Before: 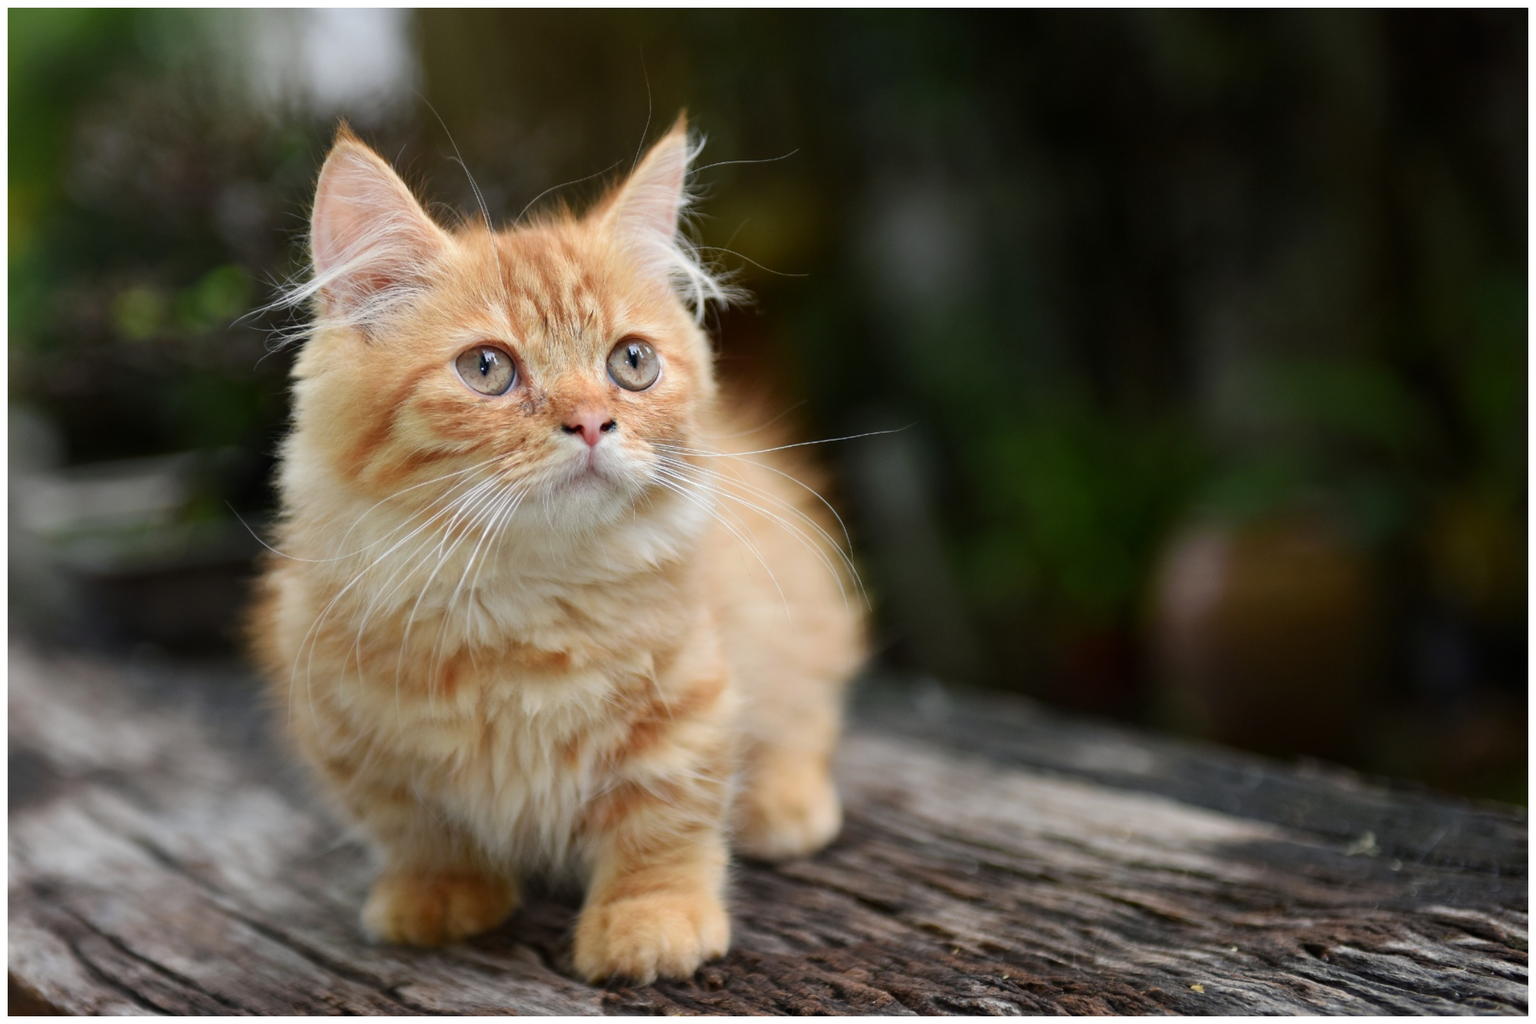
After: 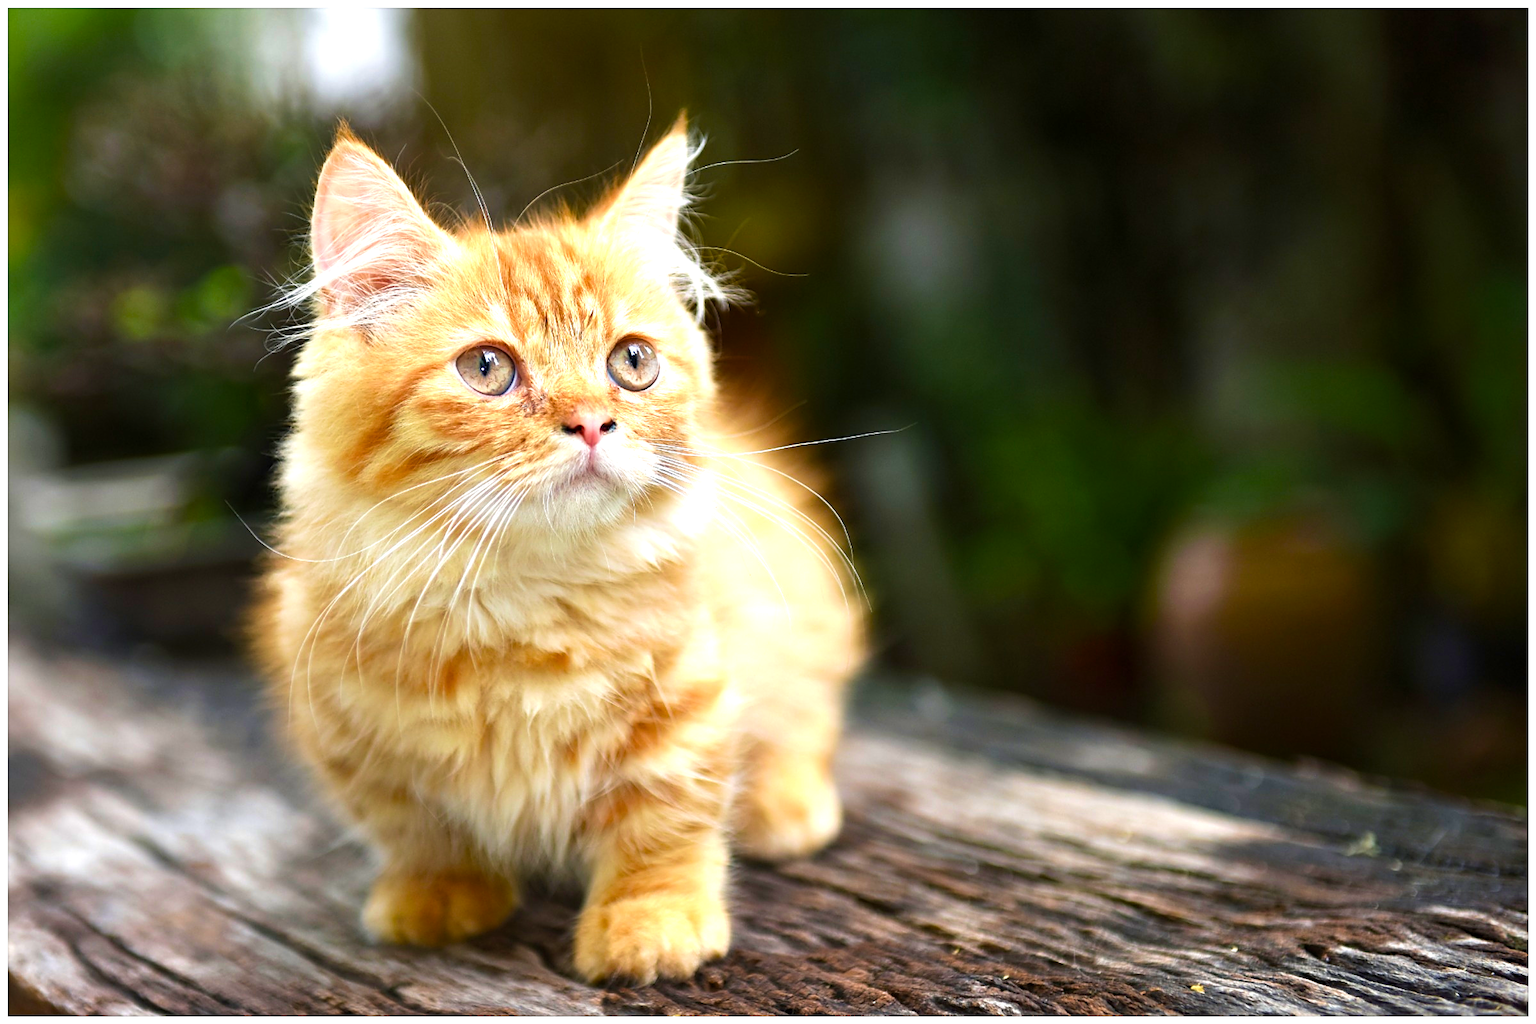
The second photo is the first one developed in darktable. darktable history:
sharpen: on, module defaults
color balance rgb: perceptual saturation grading › global saturation 29.551%, perceptual brilliance grading › global brilliance 29.932%
velvia: strength 29.57%
